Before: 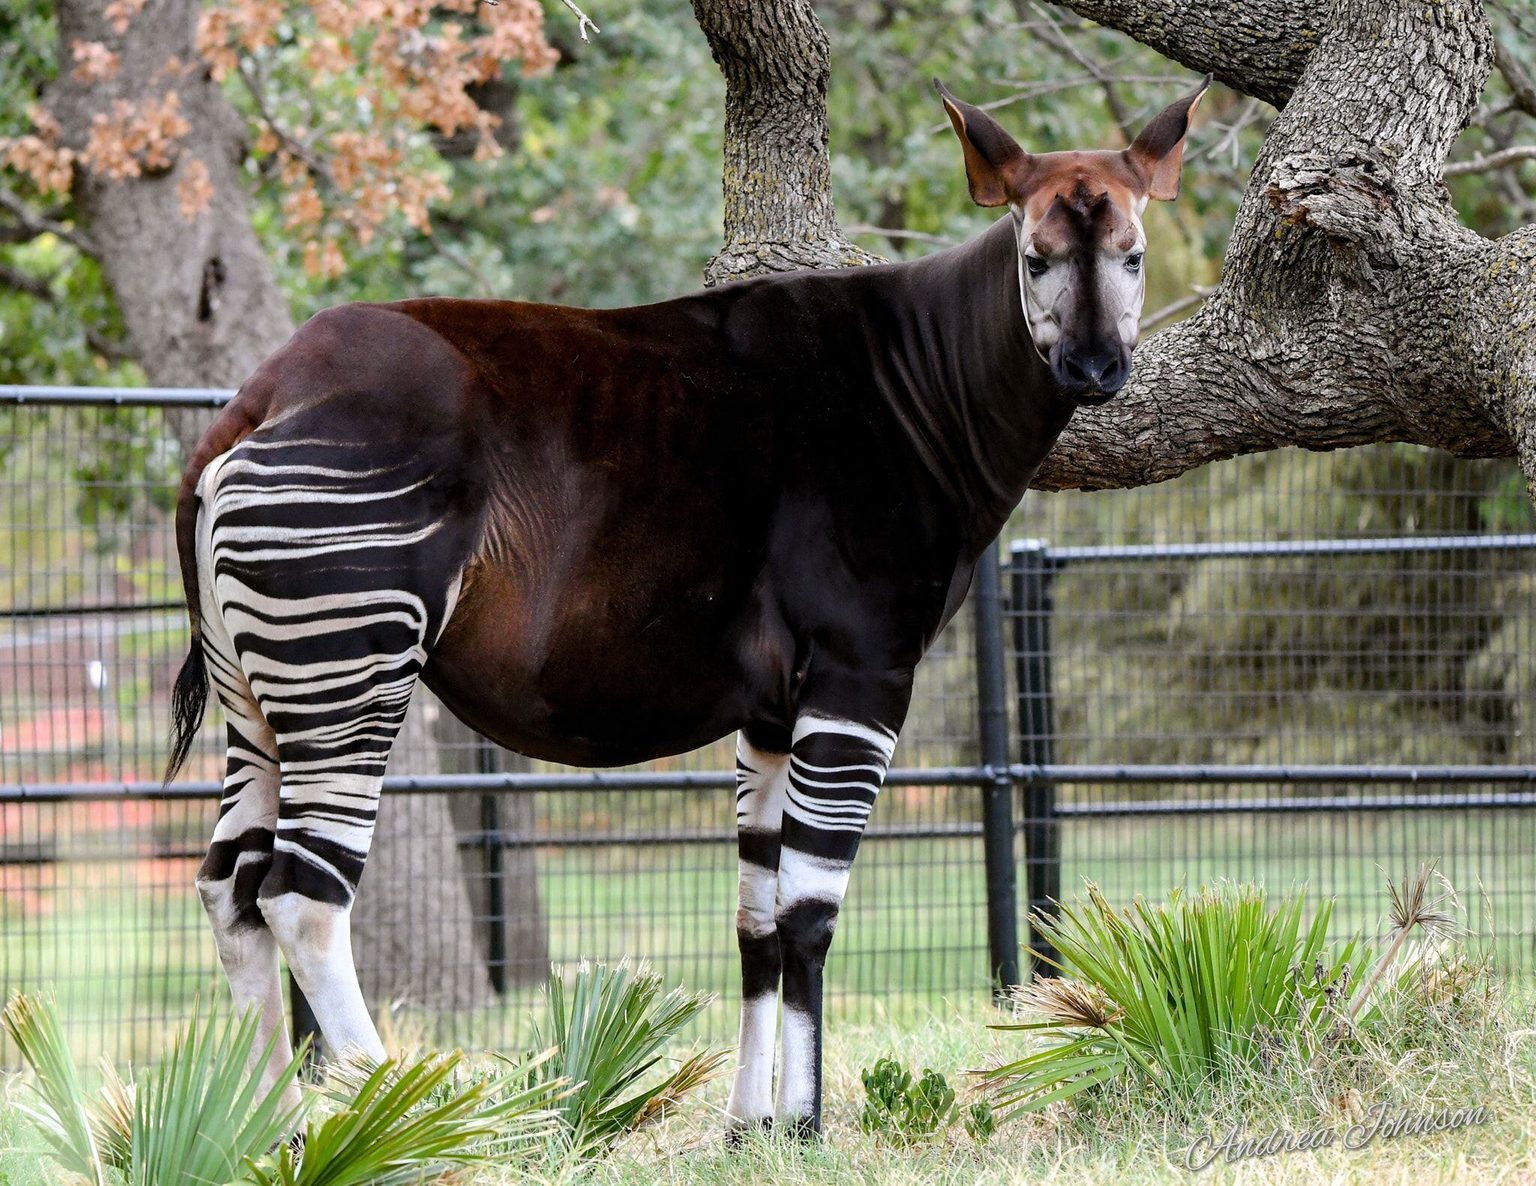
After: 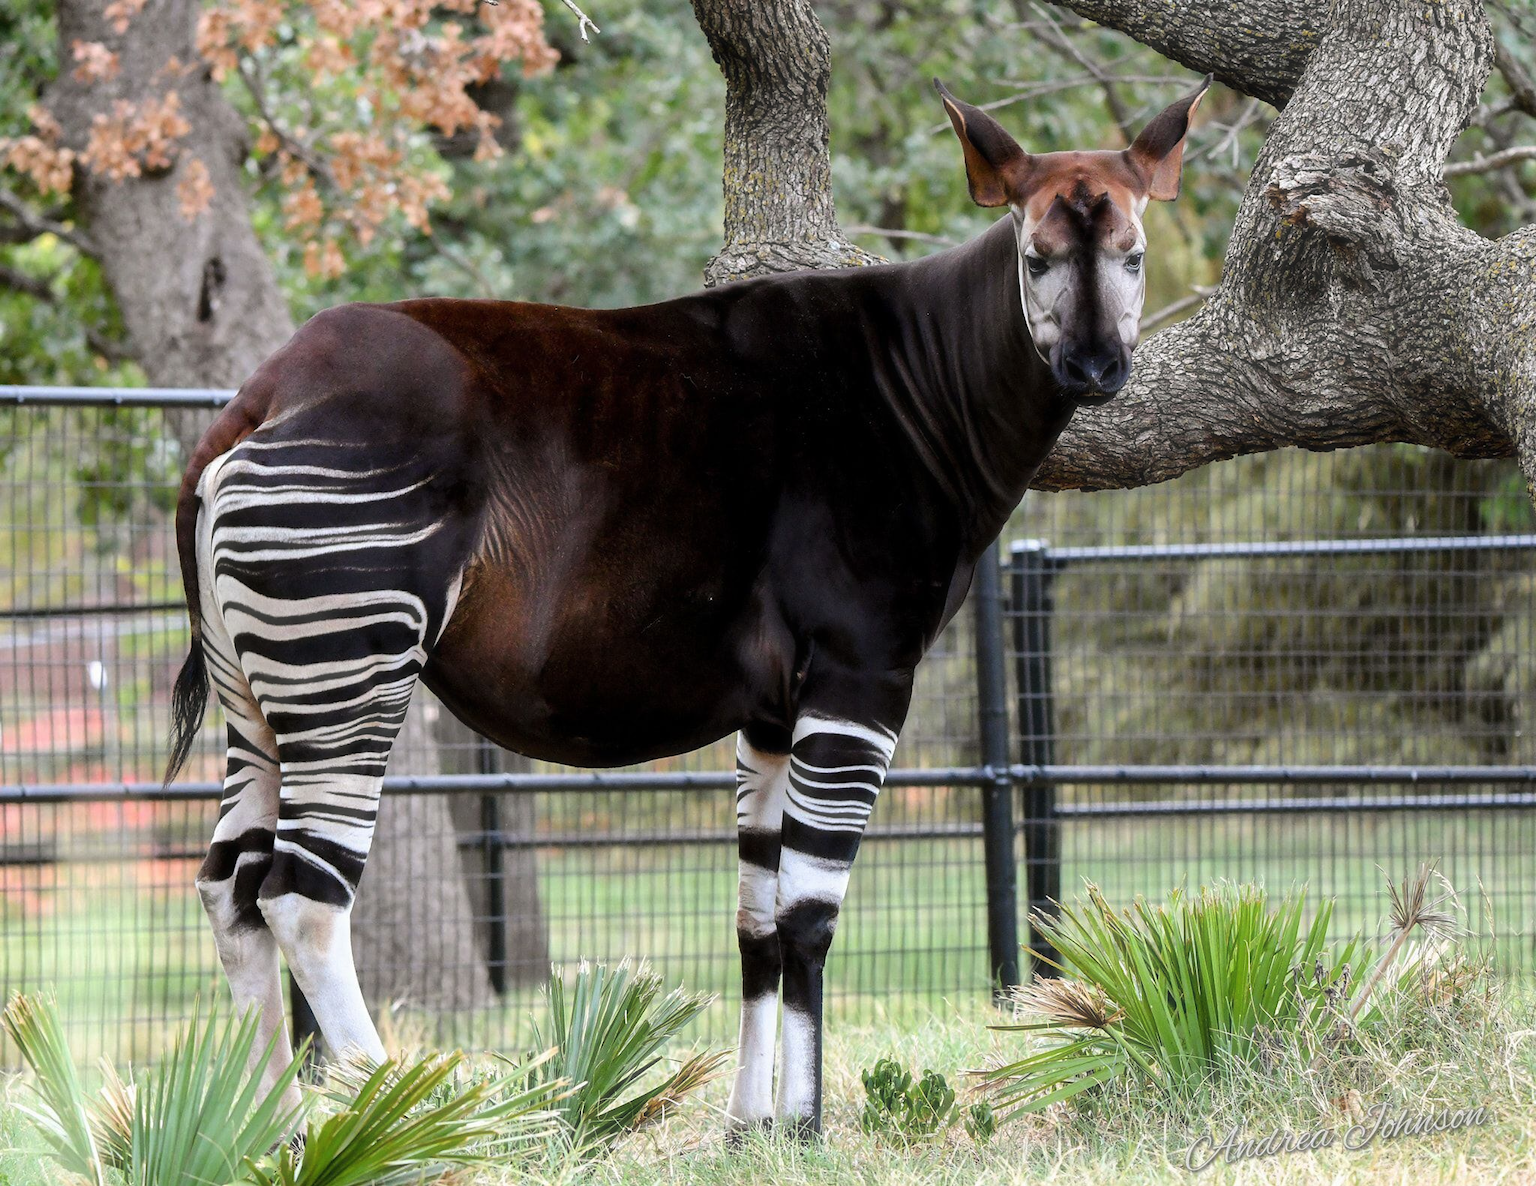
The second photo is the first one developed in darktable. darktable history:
haze removal: strength -0.104, compatibility mode true, adaptive false
base curve: curves: ch0 [(0, 0) (0.303, 0.277) (1, 1)], preserve colors none
